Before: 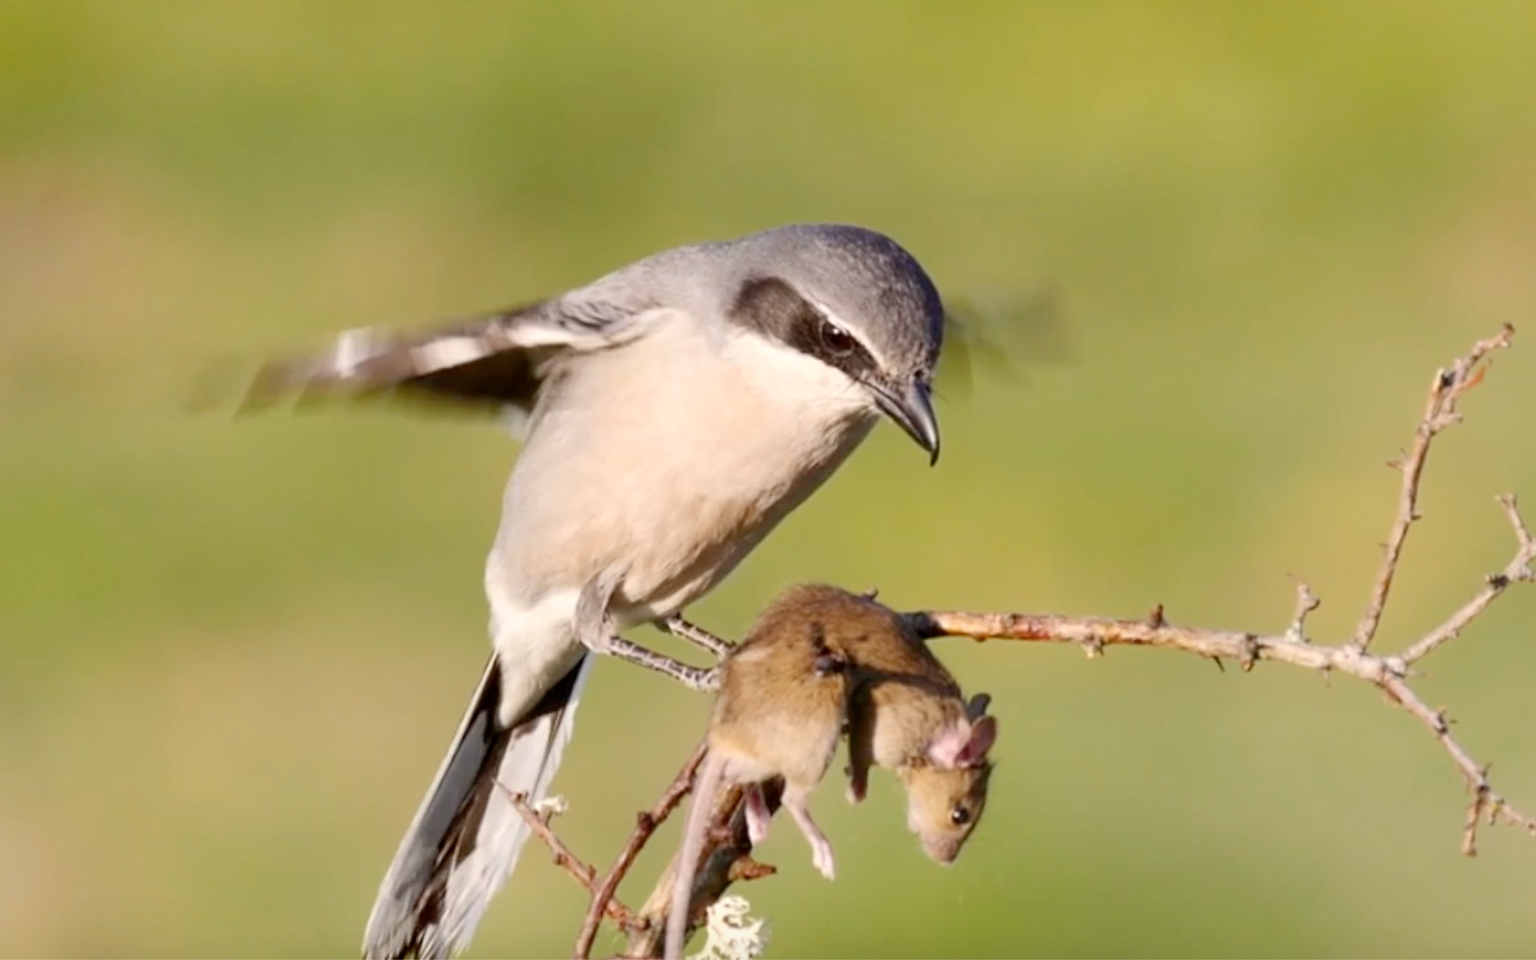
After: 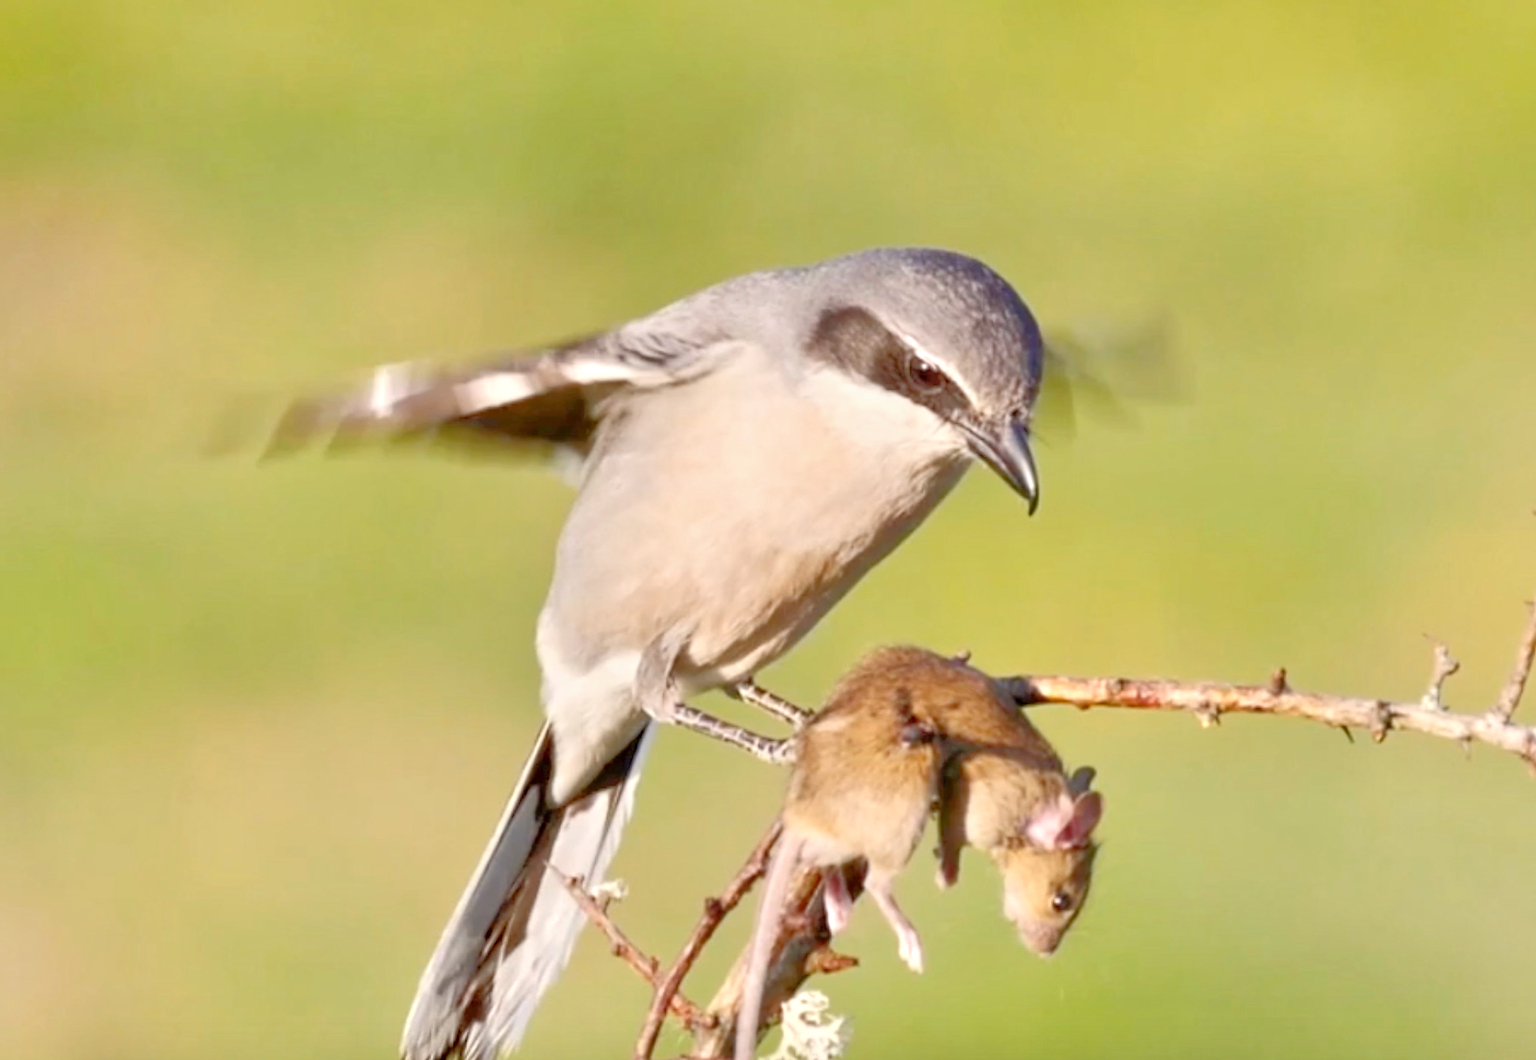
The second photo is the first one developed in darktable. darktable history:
tone equalizer: -8 EV 1.97 EV, -7 EV 1.96 EV, -6 EV 1.97 EV, -5 EV 1.96 EV, -4 EV 1.98 EV, -3 EV 1.49 EV, -2 EV 0.984 EV, -1 EV 0.479 EV
crop: right 9.496%, bottom 0.047%
